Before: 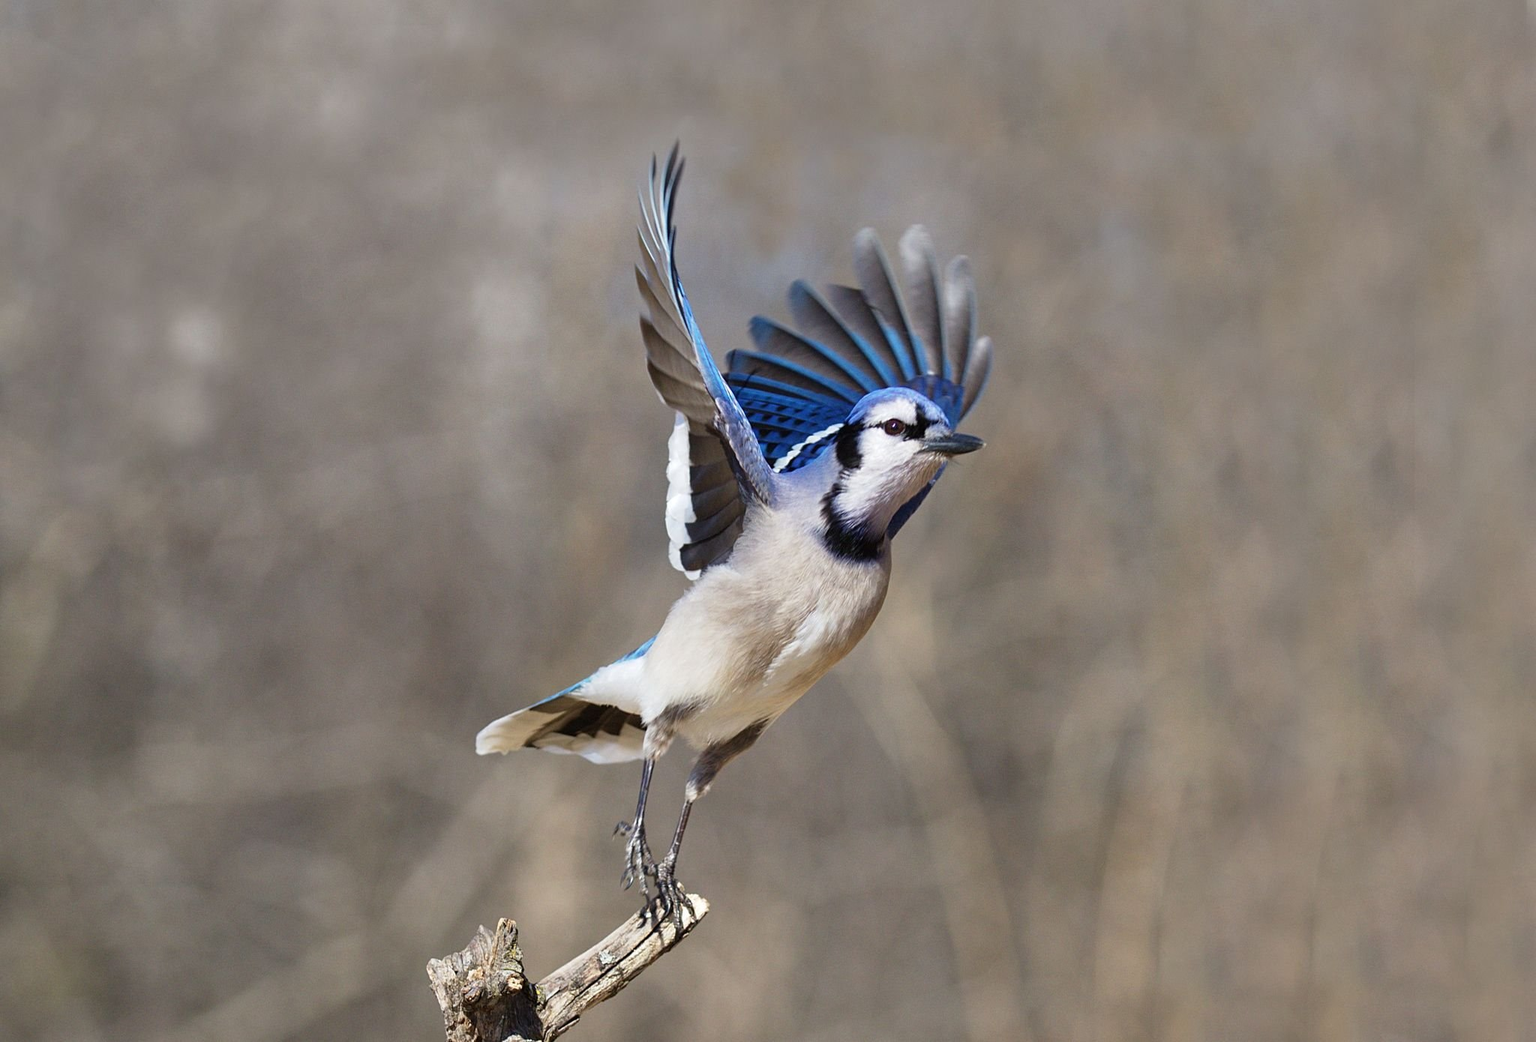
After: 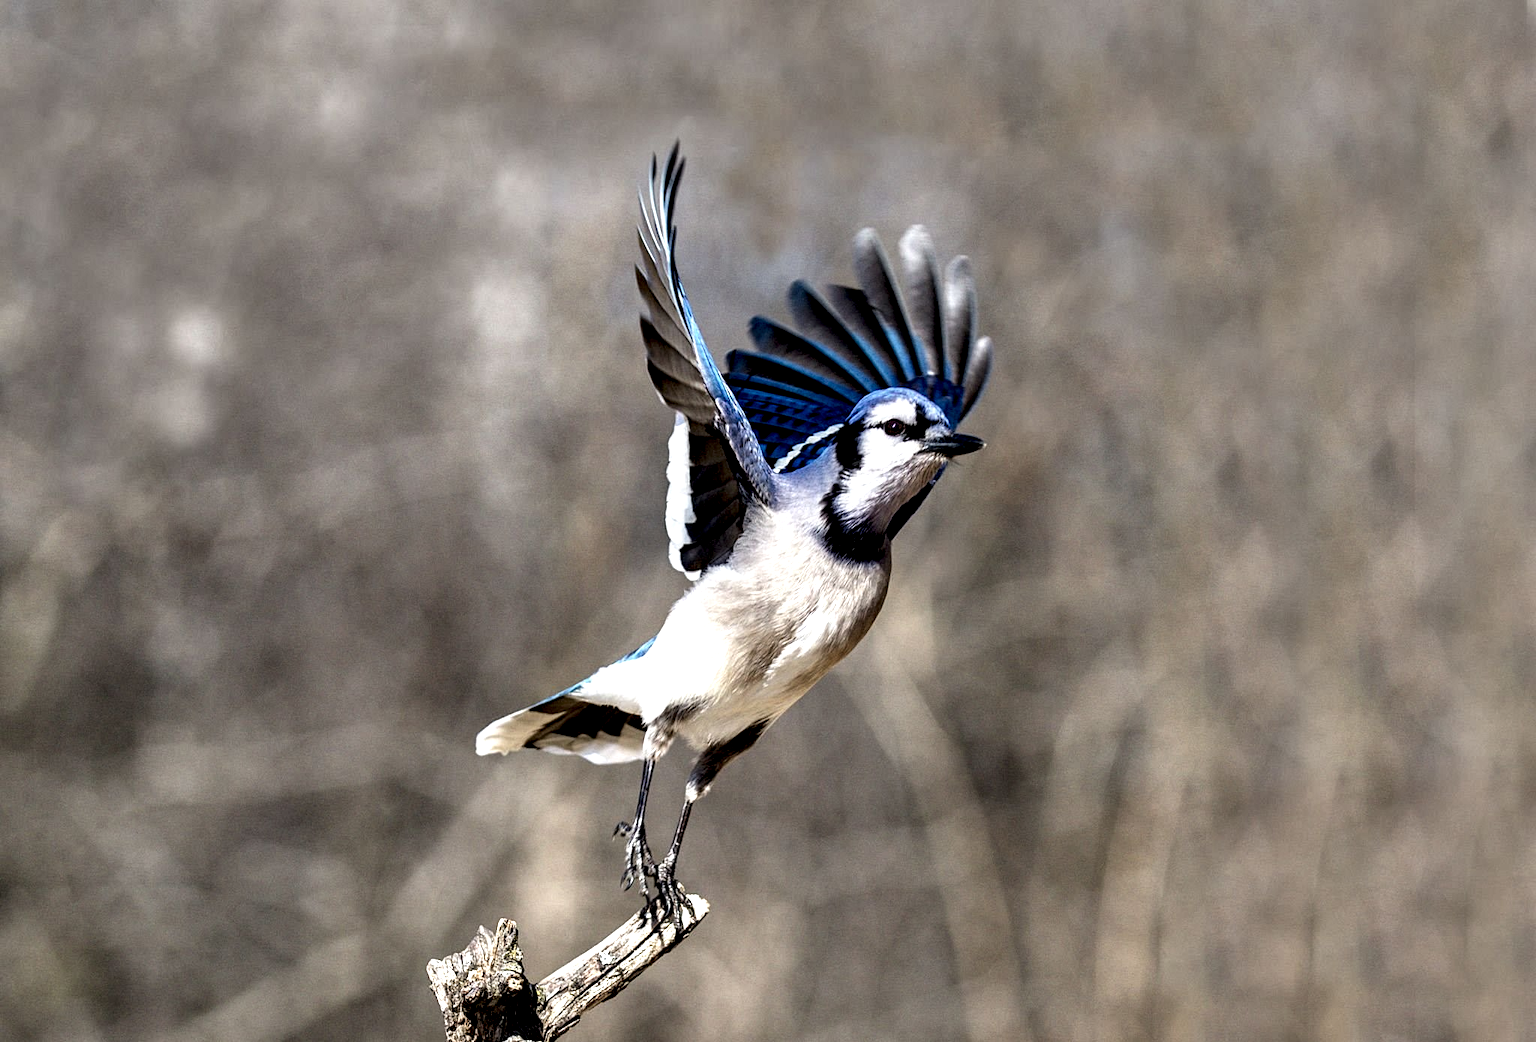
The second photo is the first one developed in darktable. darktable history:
local contrast: shadows 184%, detail 225%
